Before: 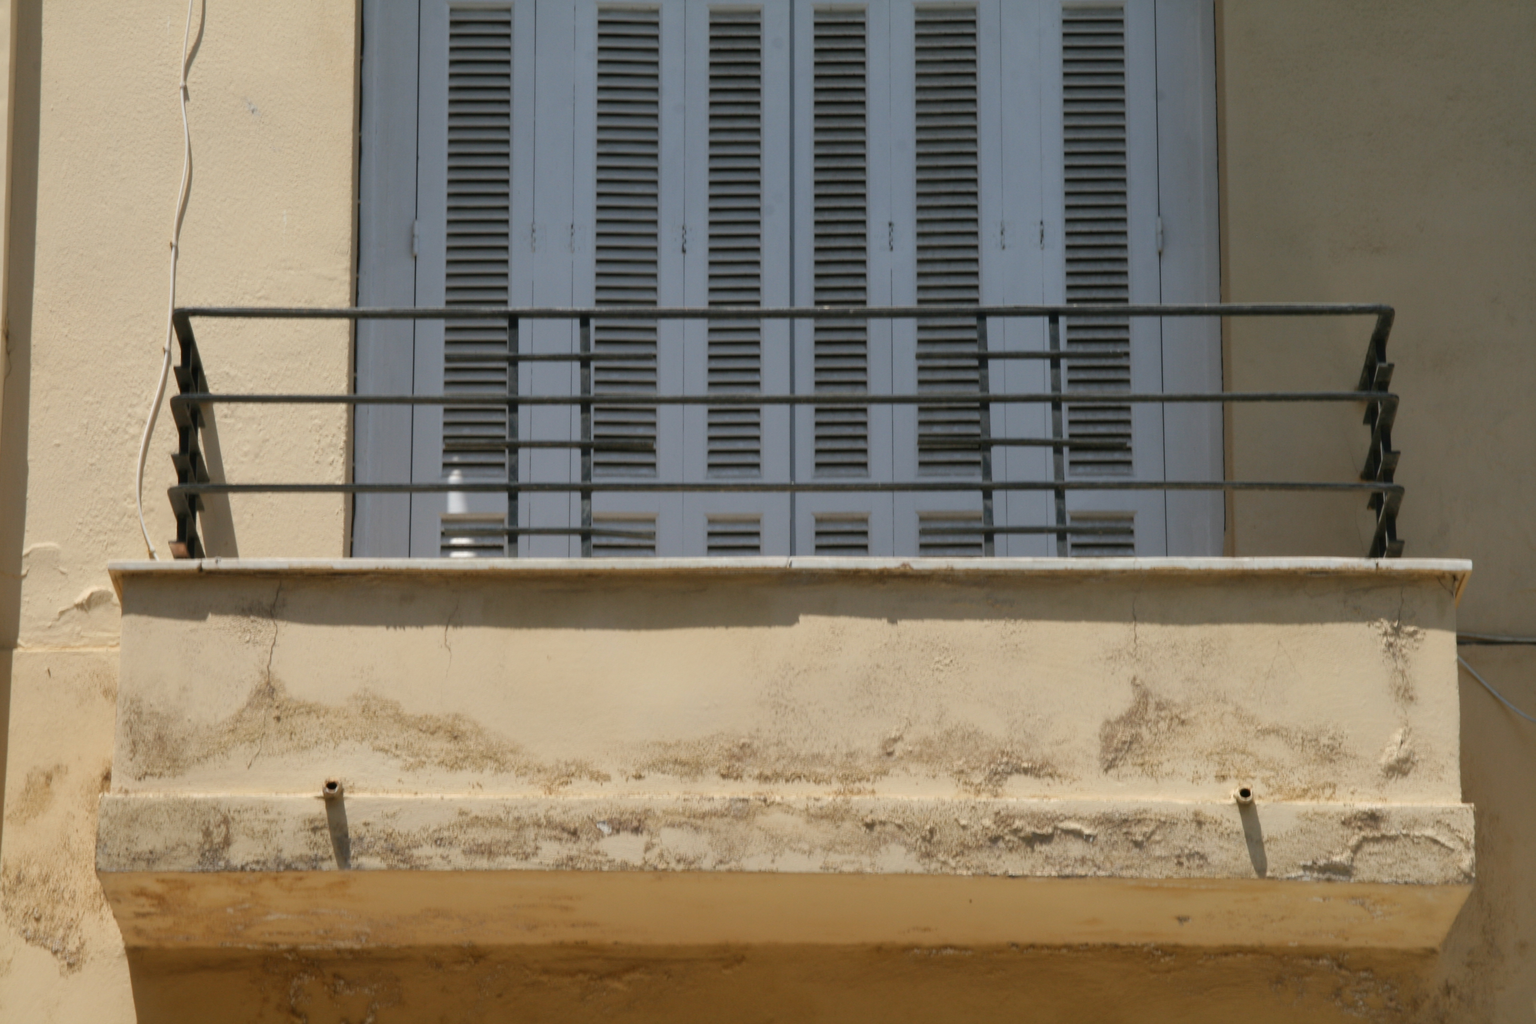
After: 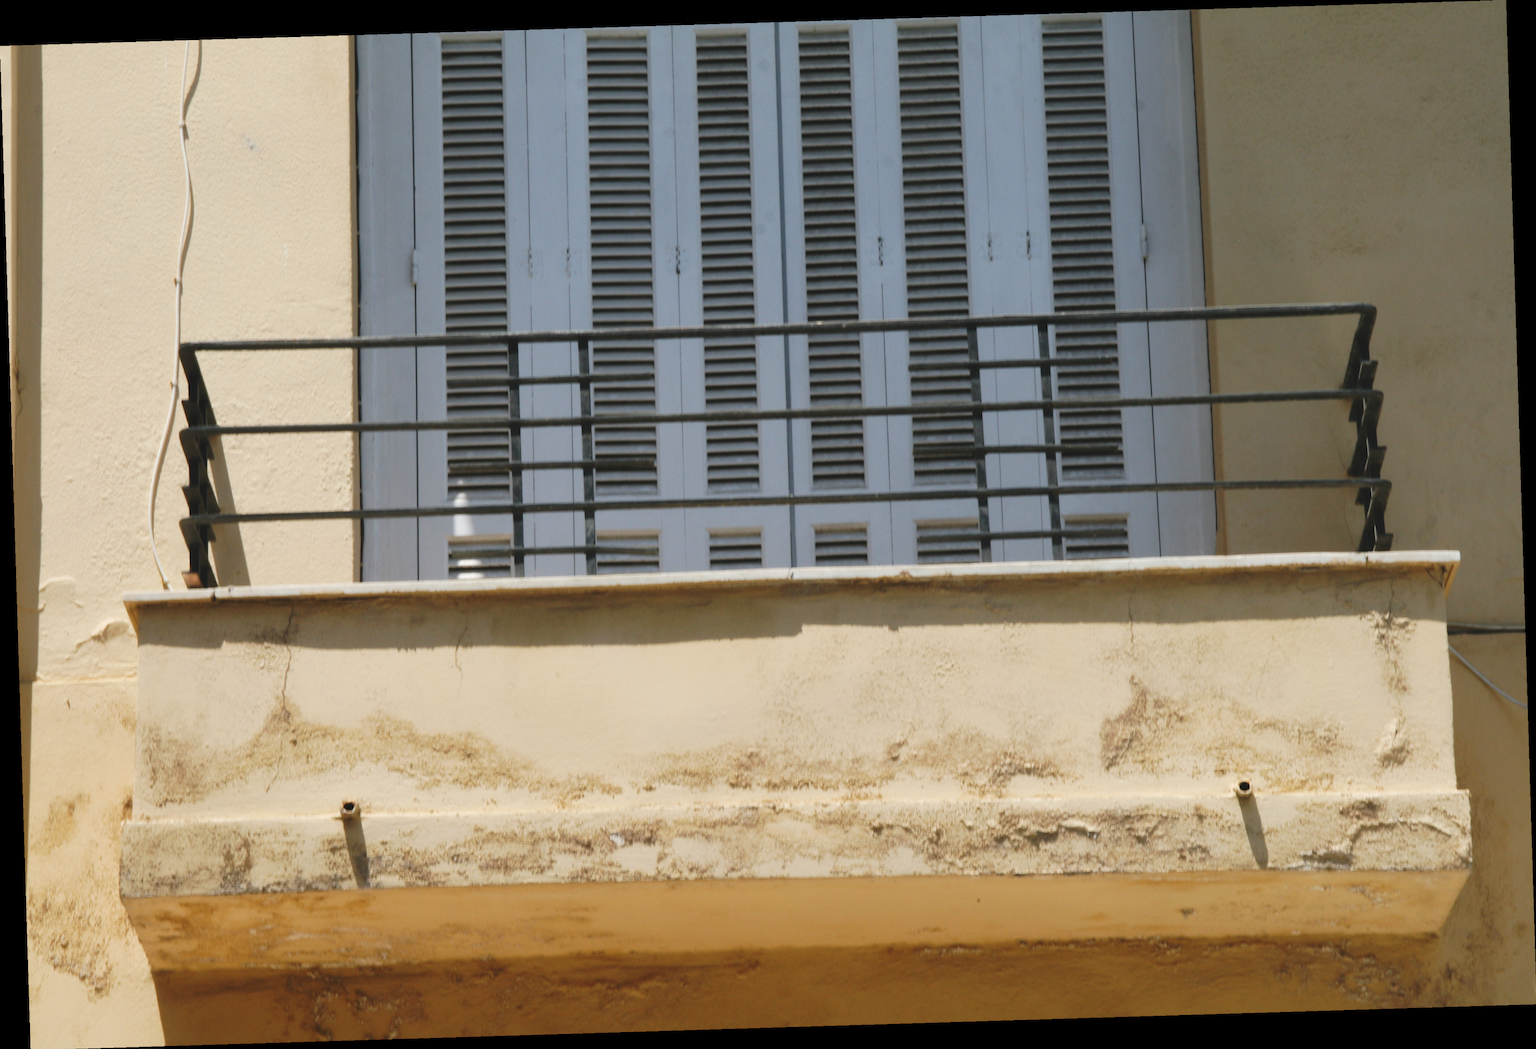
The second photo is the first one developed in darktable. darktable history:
tone curve: curves: ch0 [(0, 0) (0.003, 0.065) (0.011, 0.072) (0.025, 0.09) (0.044, 0.104) (0.069, 0.116) (0.1, 0.127) (0.136, 0.15) (0.177, 0.184) (0.224, 0.223) (0.277, 0.28) (0.335, 0.361) (0.399, 0.443) (0.468, 0.525) (0.543, 0.616) (0.623, 0.713) (0.709, 0.79) (0.801, 0.866) (0.898, 0.933) (1, 1)], preserve colors none
rotate and perspective: rotation -1.75°, automatic cropping off
